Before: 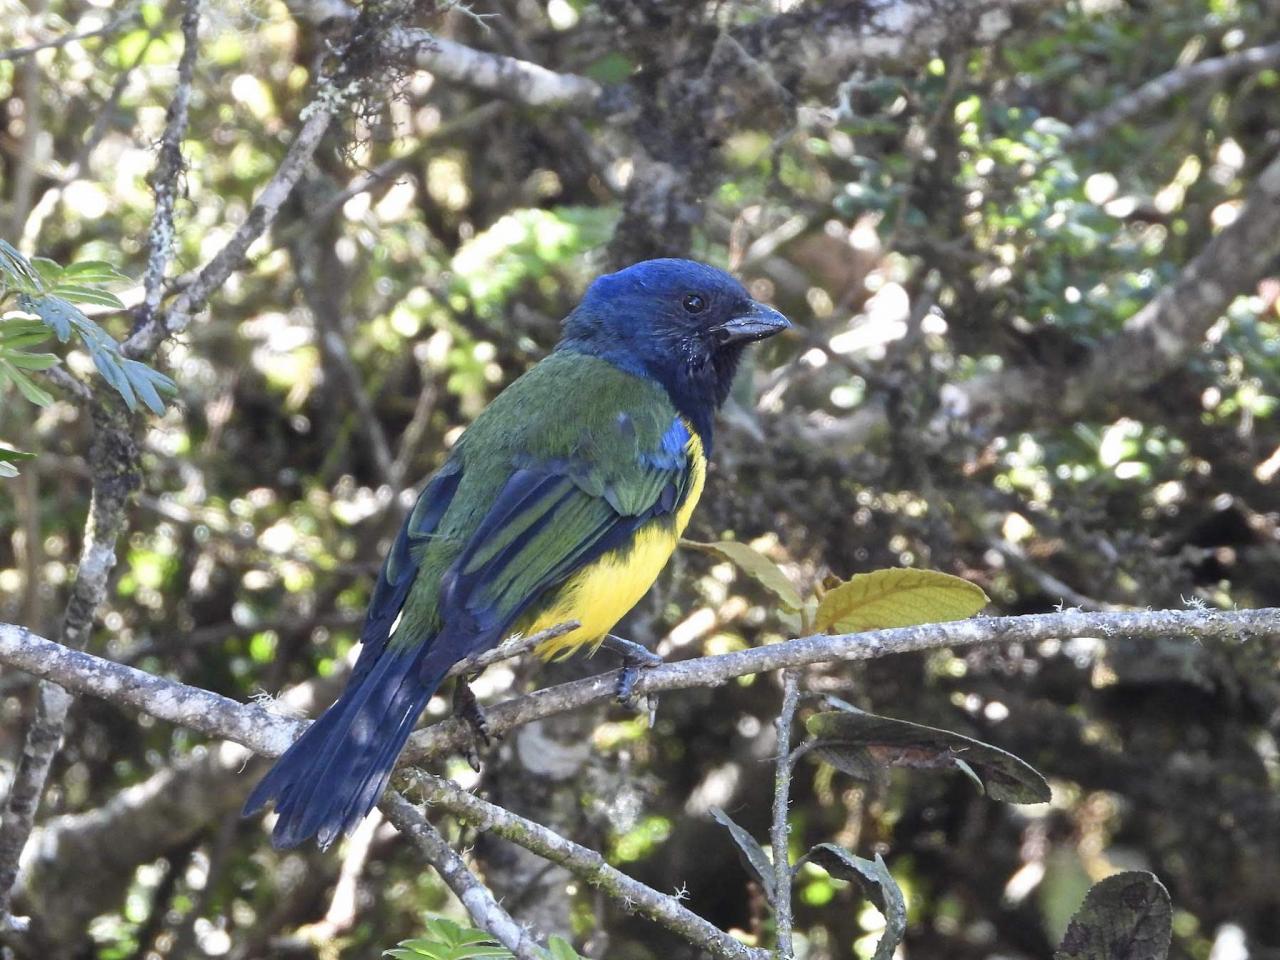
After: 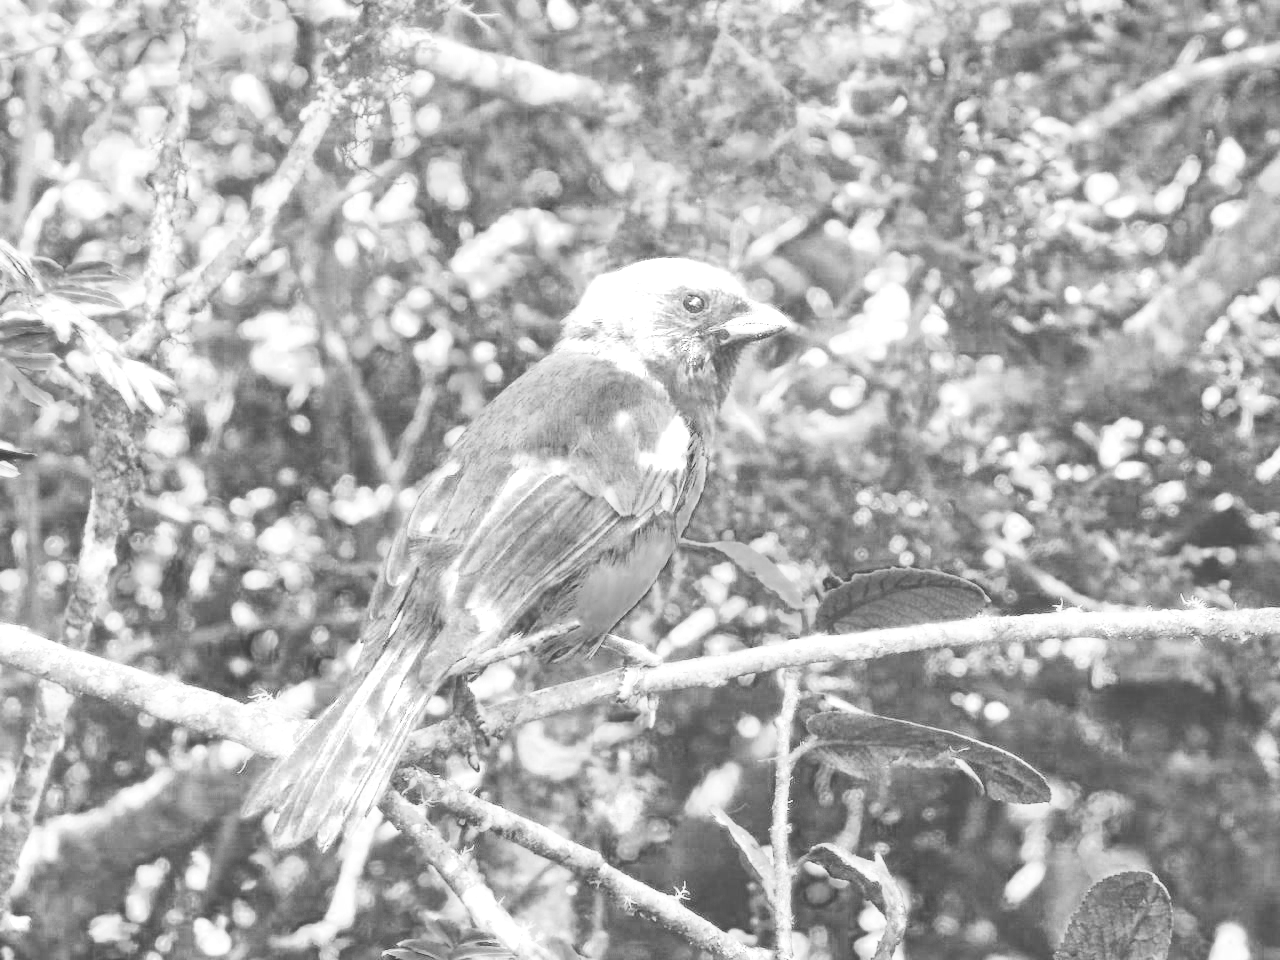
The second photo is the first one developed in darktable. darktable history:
color zones: curves: ch0 [(0.287, 0.048) (0.493, 0.484) (0.737, 0.816)]; ch1 [(0, 0) (0.143, 0) (0.286, 0) (0.429, 0) (0.571, 0) (0.714, 0) (0.857, 0)], mix 26.08%
tone curve: curves: ch0 [(0, 0) (0.003, 0.275) (0.011, 0.288) (0.025, 0.309) (0.044, 0.326) (0.069, 0.346) (0.1, 0.37) (0.136, 0.396) (0.177, 0.432) (0.224, 0.473) (0.277, 0.516) (0.335, 0.566) (0.399, 0.611) (0.468, 0.661) (0.543, 0.711) (0.623, 0.761) (0.709, 0.817) (0.801, 0.867) (0.898, 0.911) (1, 1)], preserve colors none
local contrast: detail 109%
base curve: curves: ch0 [(0, 0) (0, 0.001) (0.001, 0.001) (0.004, 0.002) (0.007, 0.004) (0.015, 0.013) (0.033, 0.045) (0.052, 0.096) (0.075, 0.17) (0.099, 0.241) (0.163, 0.42) (0.219, 0.55) (0.259, 0.616) (0.327, 0.722) (0.365, 0.765) (0.522, 0.873) (0.547, 0.881) (0.689, 0.919) (0.826, 0.952) (1, 1)], preserve colors none
